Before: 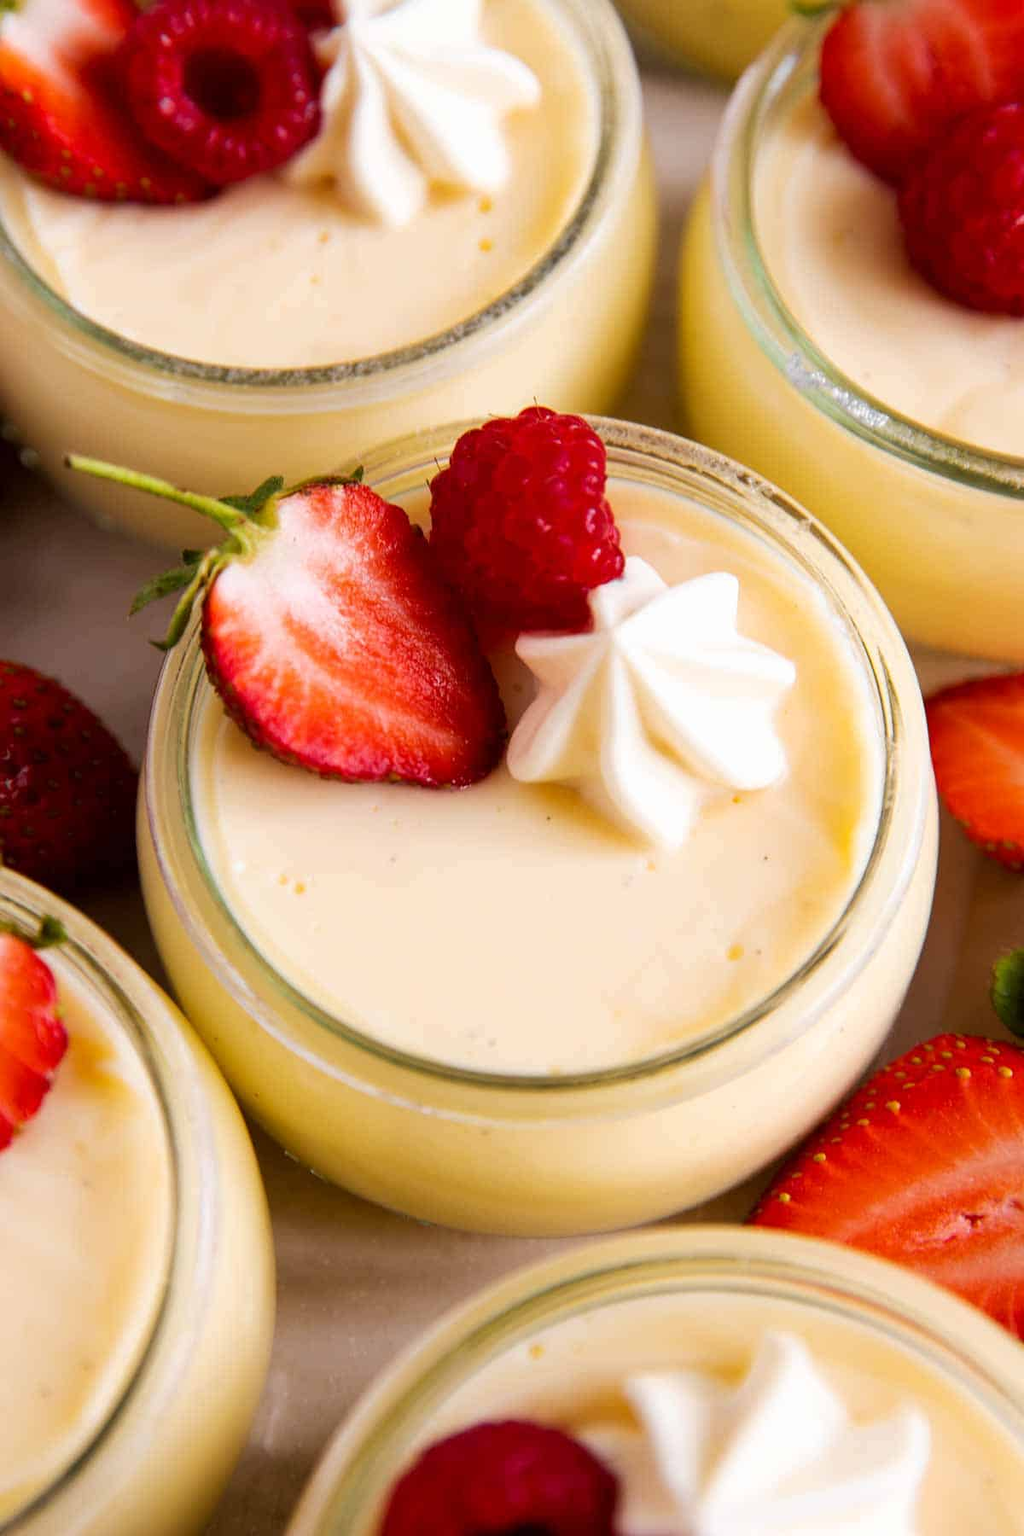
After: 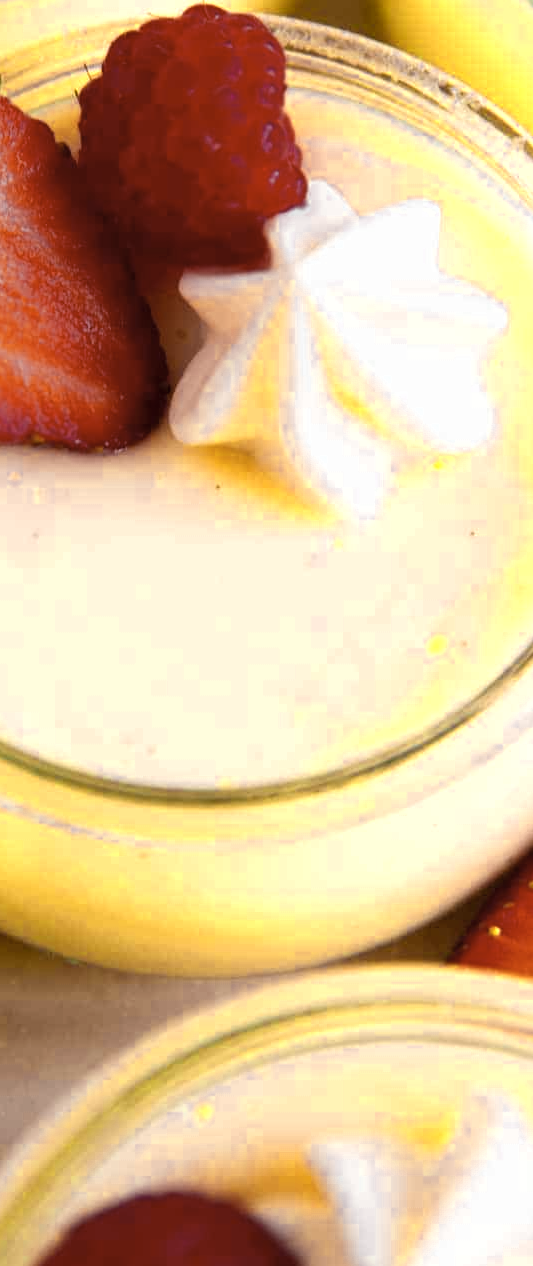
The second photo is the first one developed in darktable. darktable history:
color zones: curves: ch0 [(0.004, 0.306) (0.107, 0.448) (0.252, 0.656) (0.41, 0.398) (0.595, 0.515) (0.768, 0.628)]; ch1 [(0.07, 0.323) (0.151, 0.452) (0.252, 0.608) (0.346, 0.221) (0.463, 0.189) (0.61, 0.368) (0.735, 0.395) (0.921, 0.412)]; ch2 [(0, 0.476) (0.132, 0.512) (0.243, 0.512) (0.397, 0.48) (0.522, 0.376) (0.634, 0.536) (0.761, 0.46)]
crop: left 35.432%, top 26.233%, right 20.145%, bottom 3.432%
